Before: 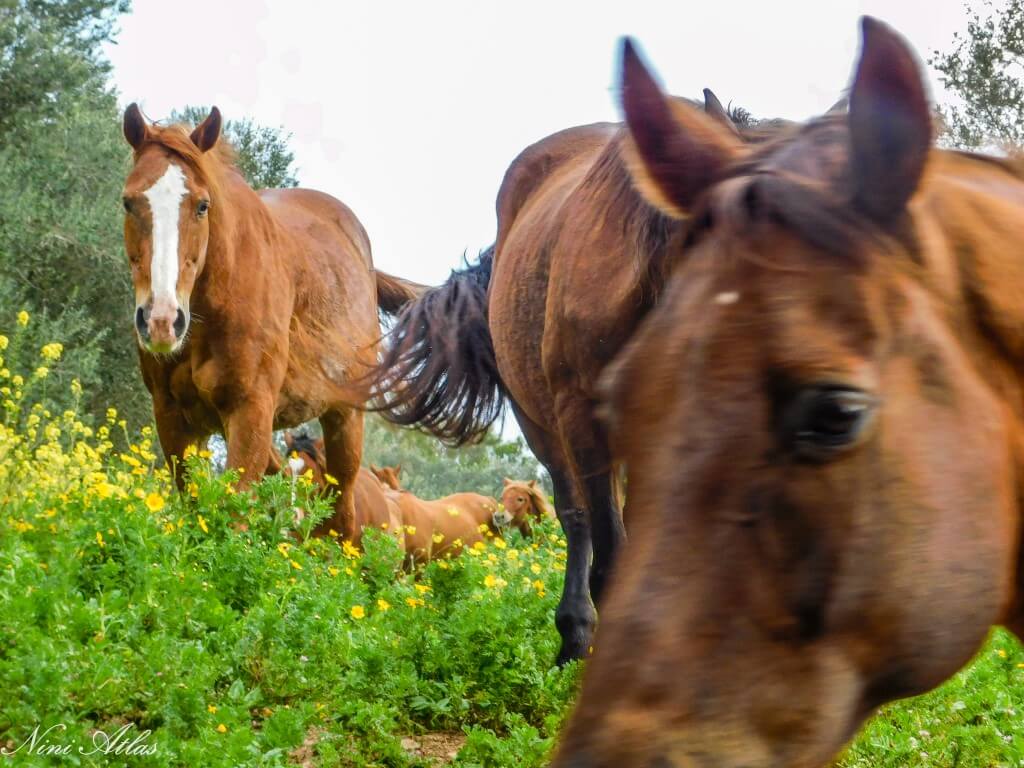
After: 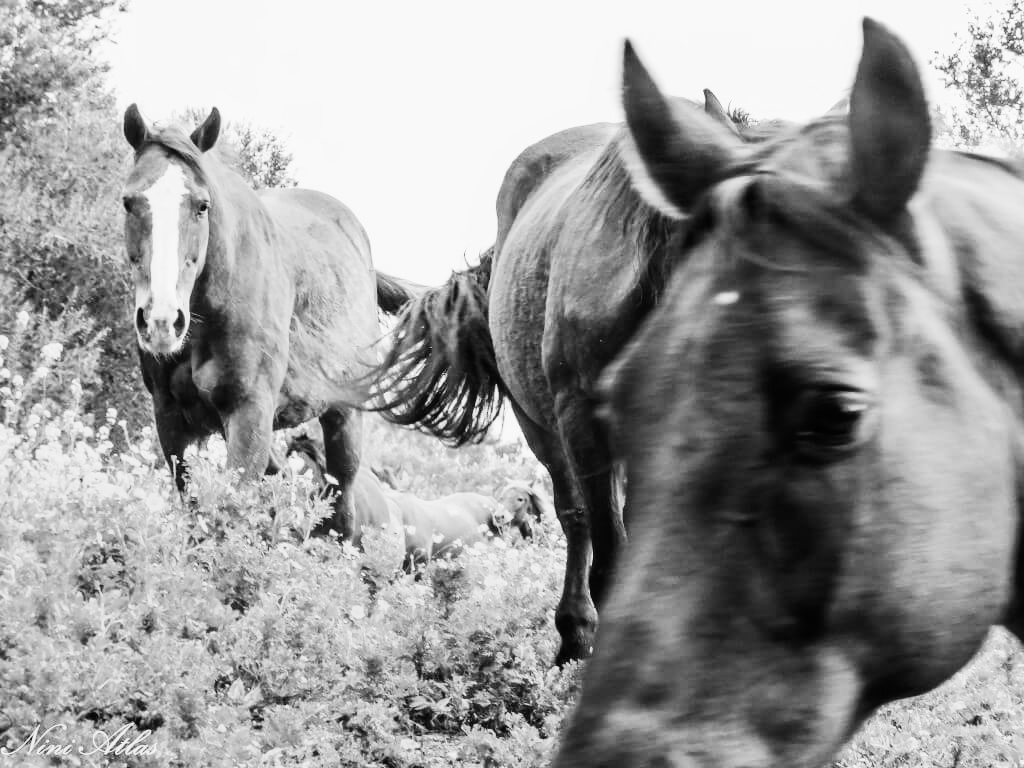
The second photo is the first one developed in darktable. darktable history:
tone curve: curves: ch0 [(0, 0) (0.051, 0.03) (0.096, 0.071) (0.241, 0.247) (0.455, 0.525) (0.594, 0.697) (0.741, 0.845) (0.871, 0.933) (1, 0.984)]; ch1 [(0, 0) (0.1, 0.038) (0.318, 0.243) (0.399, 0.351) (0.478, 0.469) (0.499, 0.499) (0.534, 0.549) (0.565, 0.594) (0.601, 0.634) (0.666, 0.7) (1, 1)]; ch2 [(0, 0) (0.453, 0.45) (0.479, 0.483) (0.504, 0.499) (0.52, 0.519) (0.541, 0.559) (0.592, 0.612) (0.824, 0.815) (1, 1)], color space Lab, independent channels, preserve colors none
base curve: curves: ch0 [(0, 0) (0.032, 0.025) (0.121, 0.166) (0.206, 0.329) (0.605, 0.79) (1, 1)], preserve colors none
monochrome: on, module defaults
